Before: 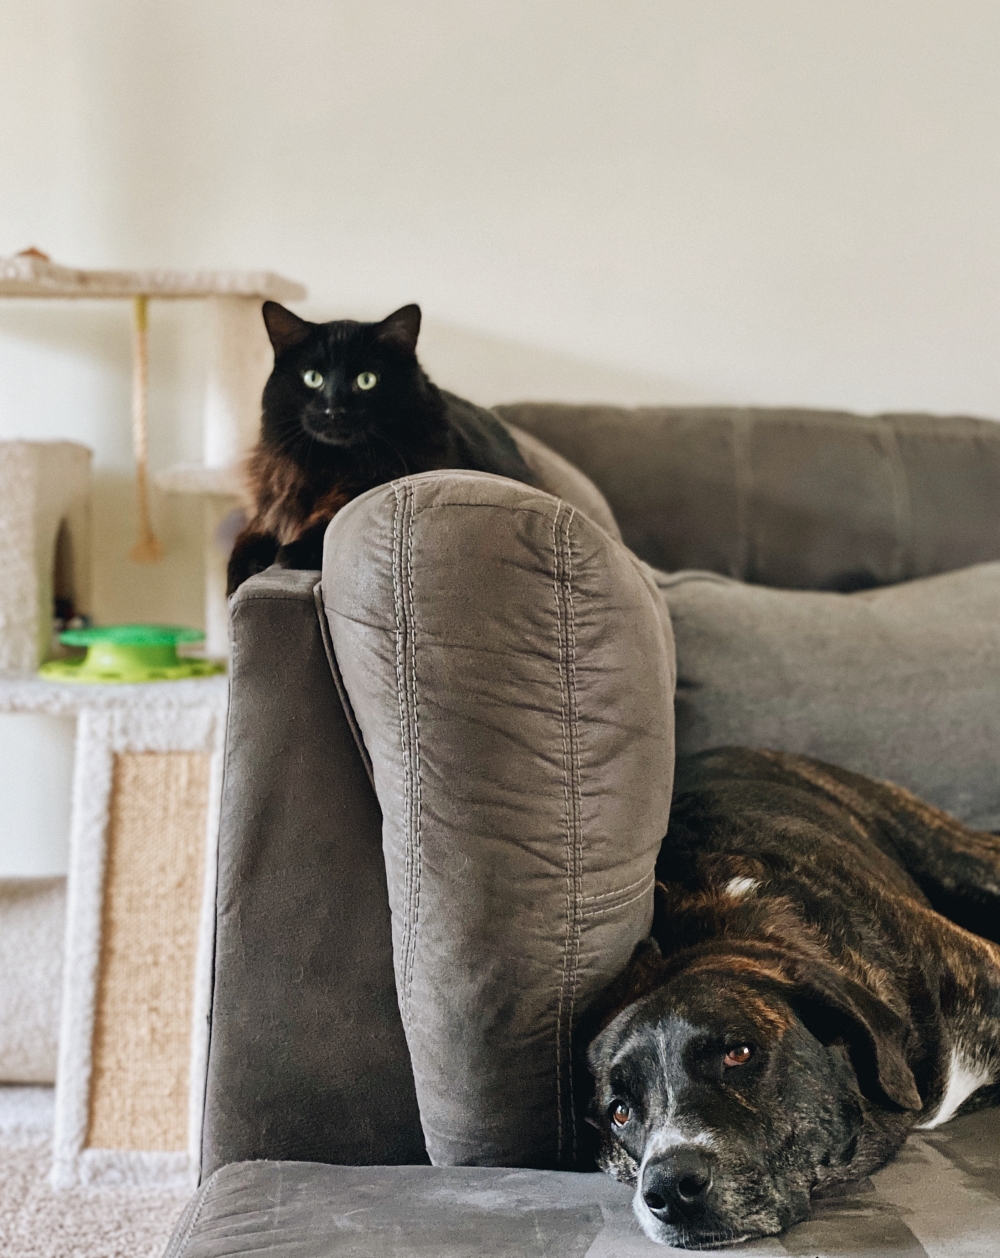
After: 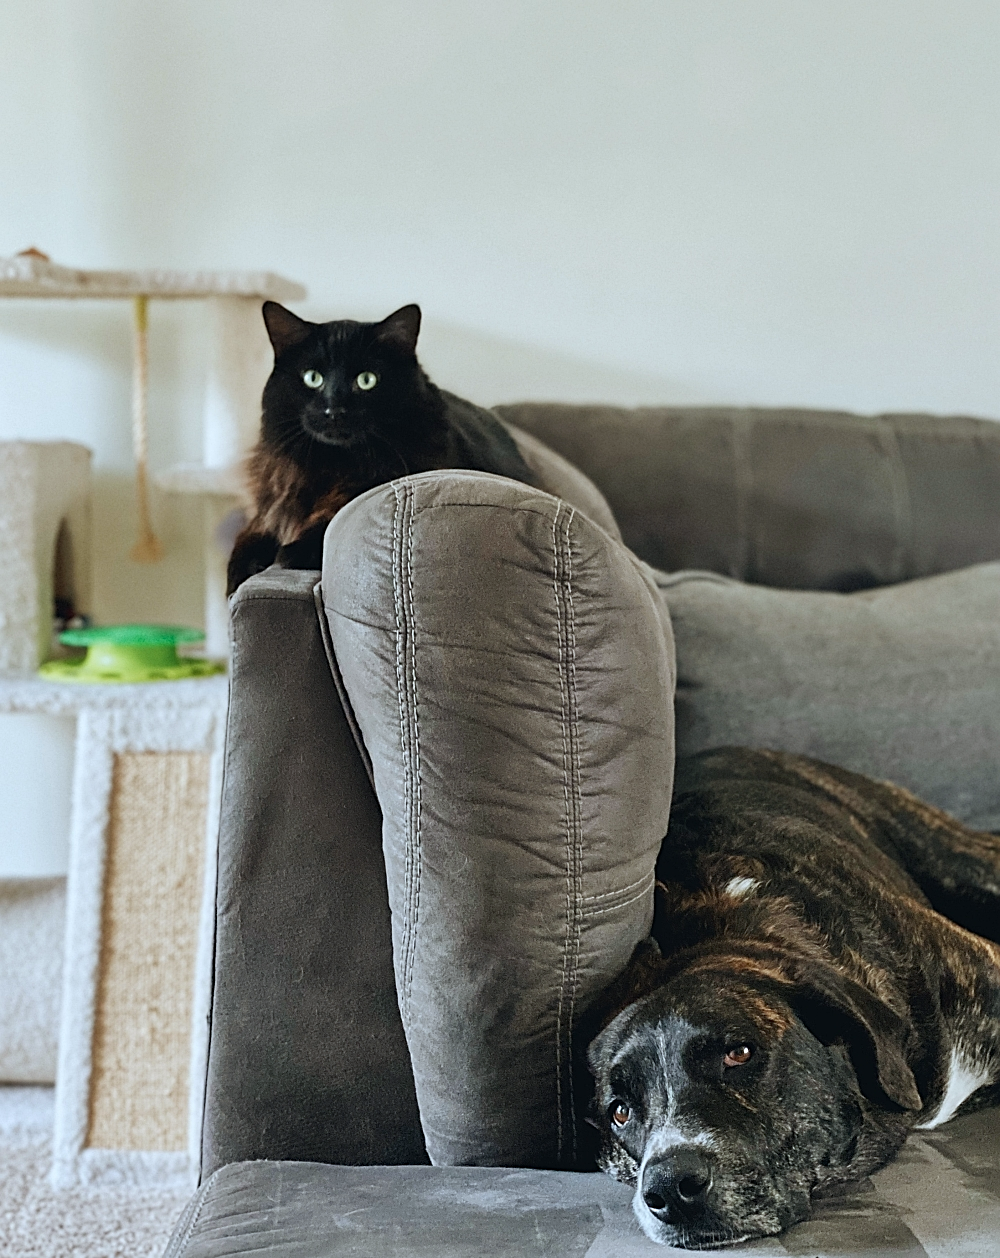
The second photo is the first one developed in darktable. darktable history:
sharpen: on, module defaults
white balance: red 0.925, blue 1.046
